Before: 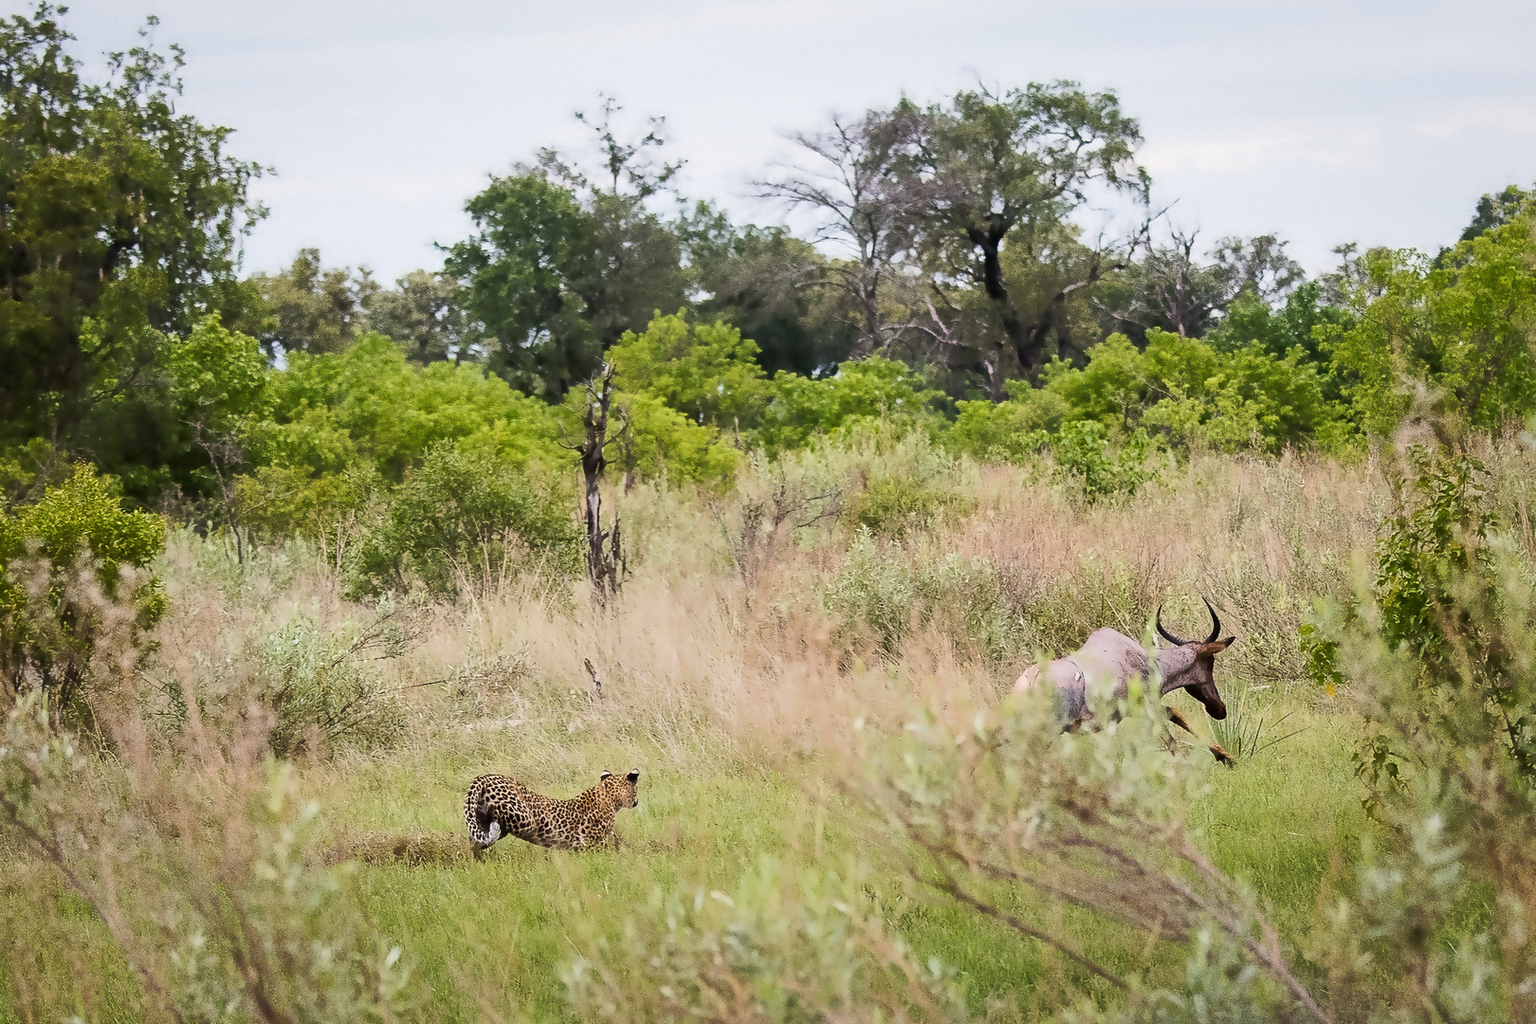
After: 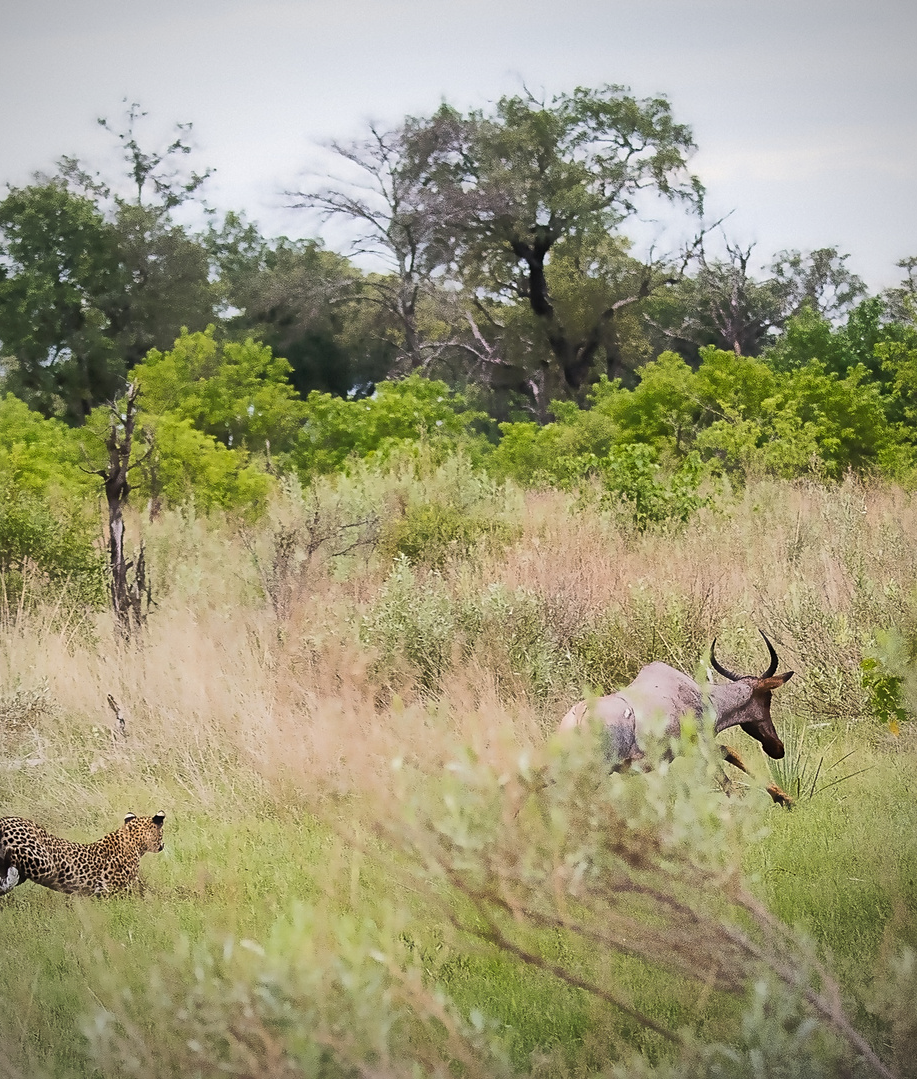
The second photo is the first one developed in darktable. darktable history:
crop: left 31.458%, top 0%, right 11.876%
vignetting: fall-off radius 60.92%
base curve: preserve colors none
contrast equalizer: y [[0.5, 0.488, 0.462, 0.461, 0.491, 0.5], [0.5 ×6], [0.5 ×6], [0 ×6], [0 ×6]]
sharpen: amount 0.2
